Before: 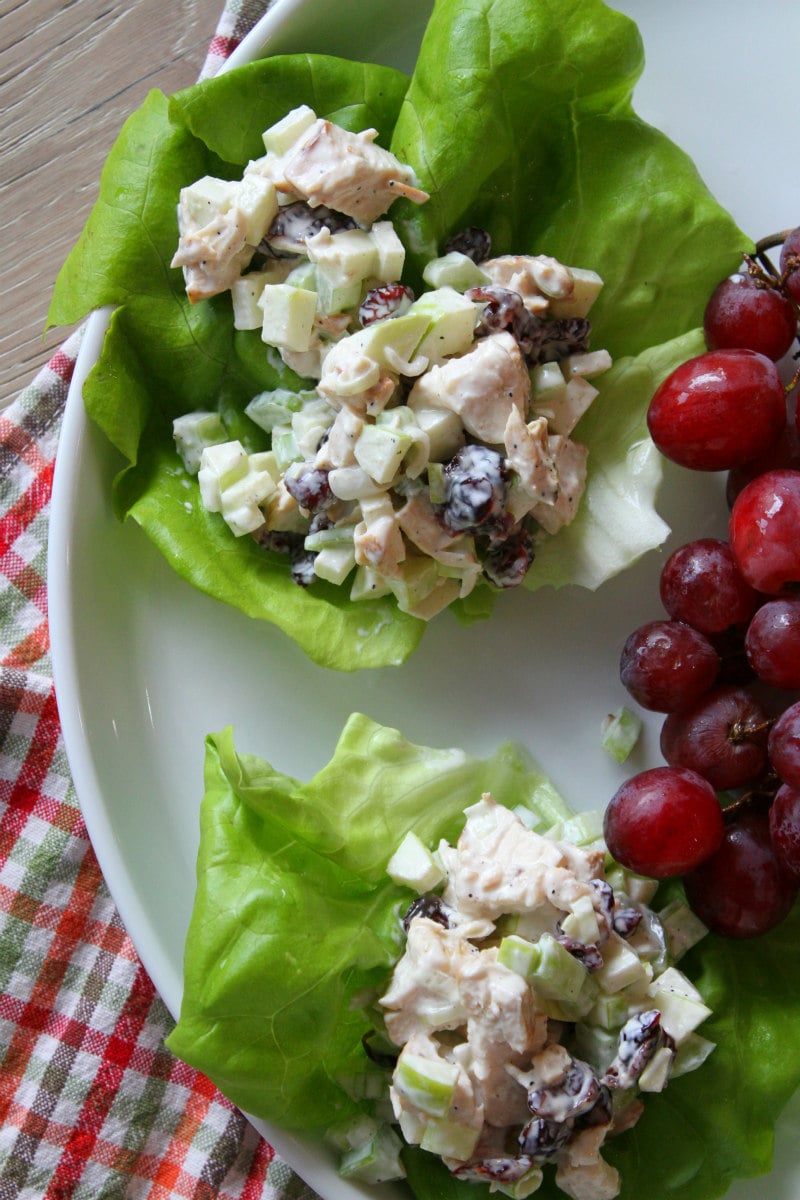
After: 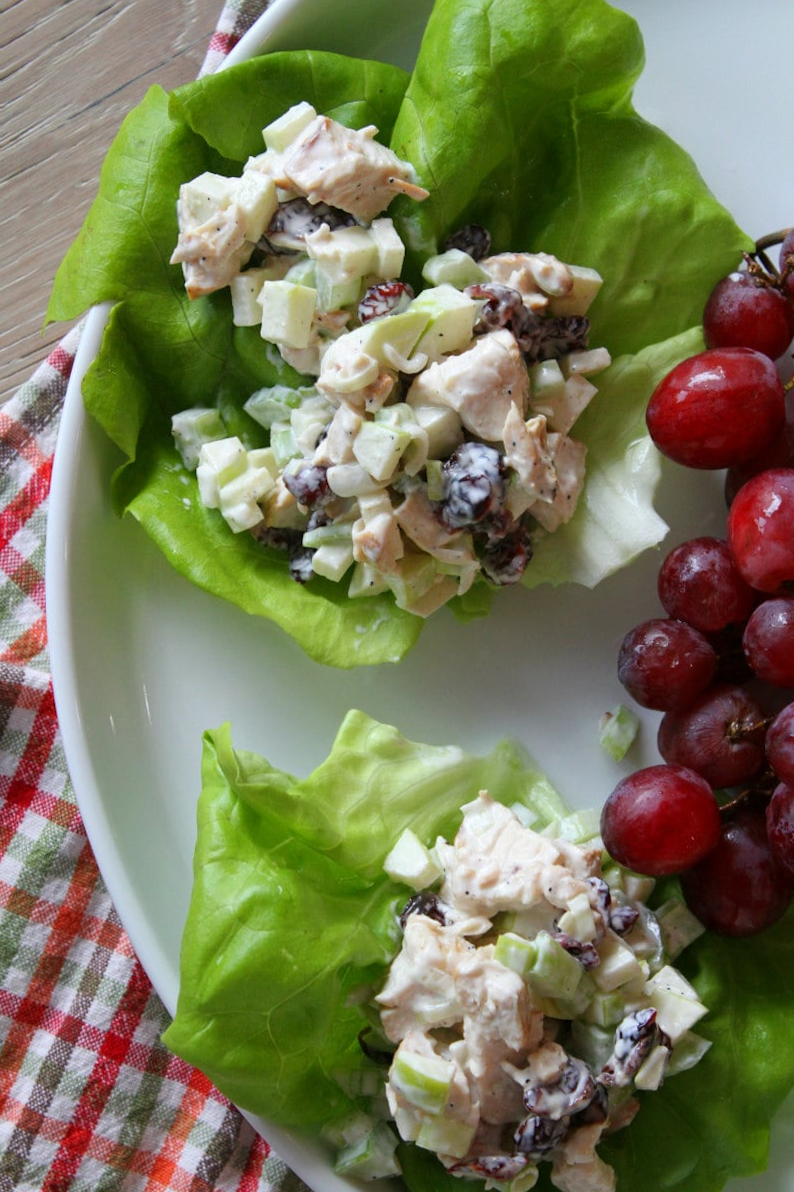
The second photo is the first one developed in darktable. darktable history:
crop and rotate: angle -0.251°
